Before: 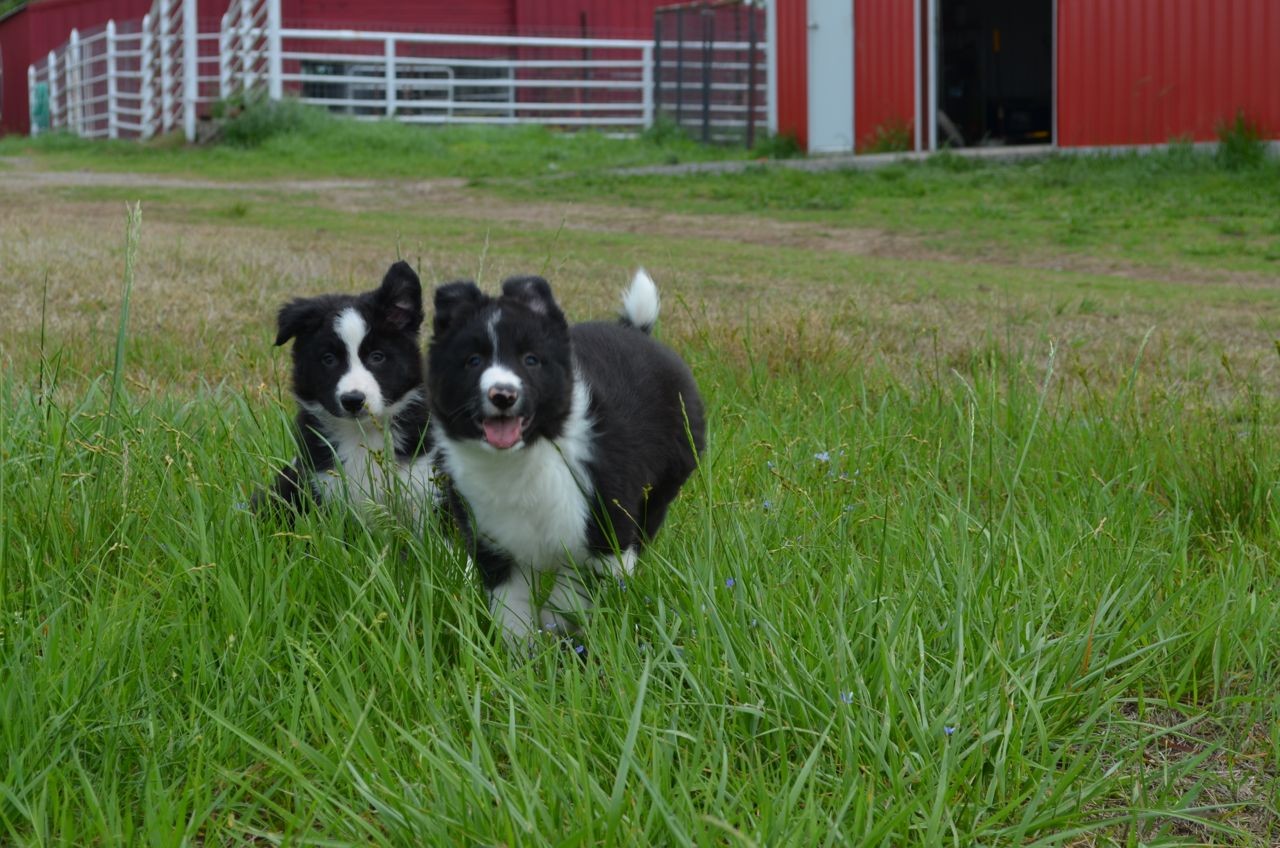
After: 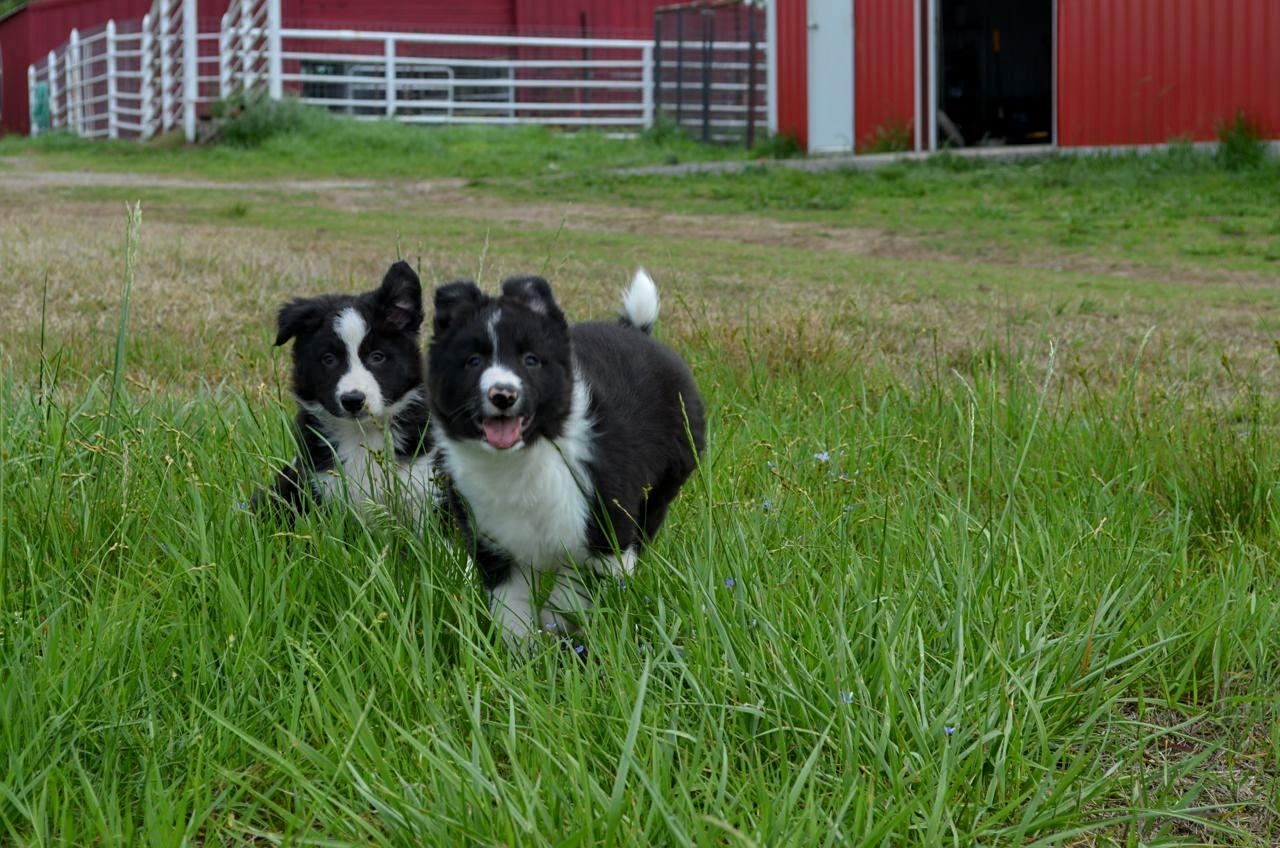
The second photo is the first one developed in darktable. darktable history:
levels: black 3.91%, levels [0, 0.498, 1]
local contrast: on, module defaults
sharpen: amount 0.21
